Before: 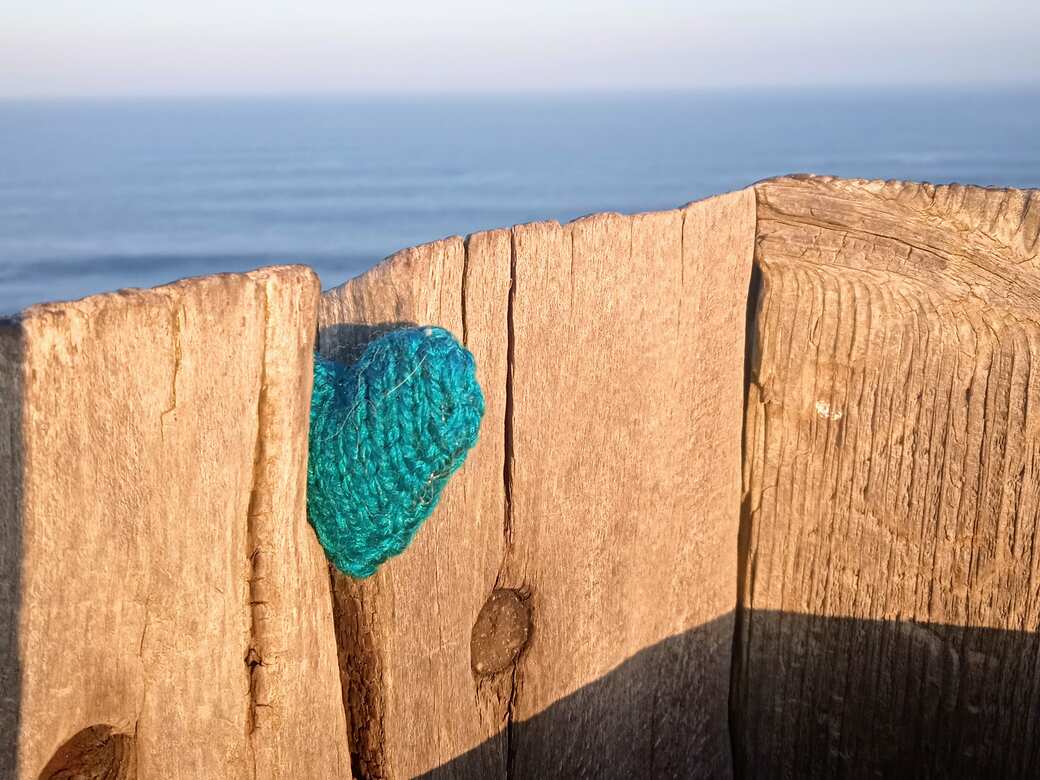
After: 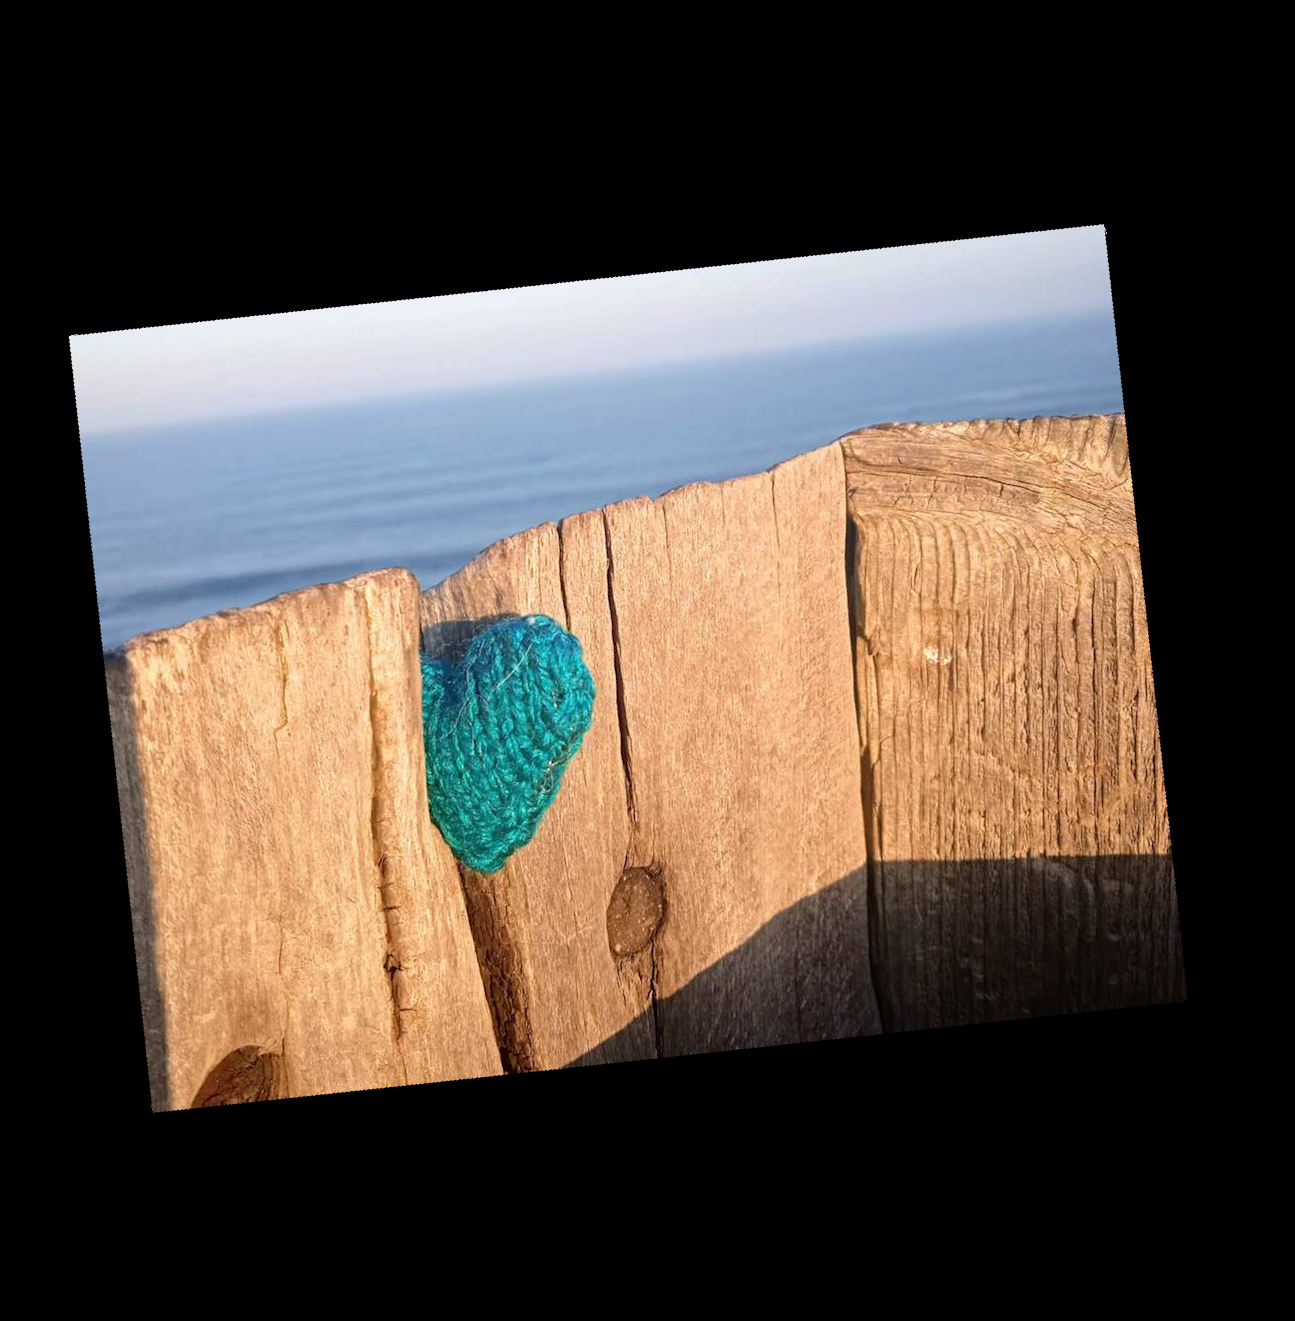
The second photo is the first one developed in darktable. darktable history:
rotate and perspective: rotation 13.27°, automatic cropping off
crop and rotate: angle 19.43°, left 6.812%, right 4.125%, bottom 1.087%
